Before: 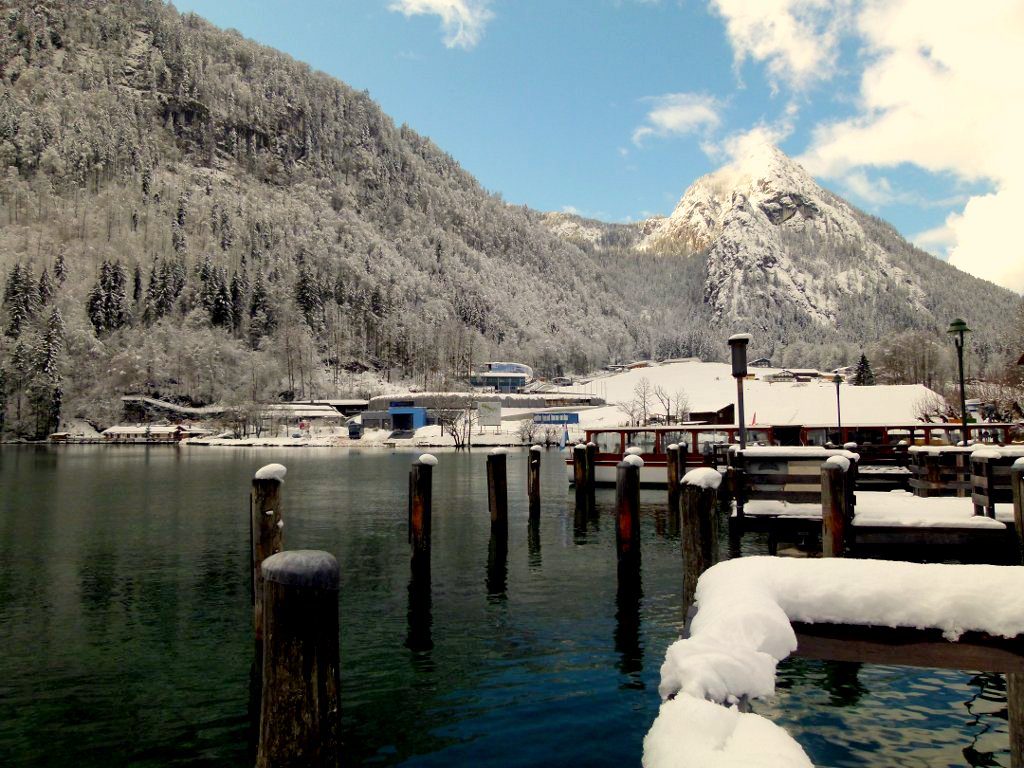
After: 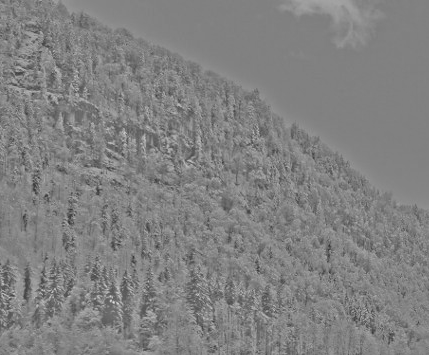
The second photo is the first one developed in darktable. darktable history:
highpass: sharpness 25.84%, contrast boost 14.94%
crop and rotate: left 10.817%, top 0.062%, right 47.194%, bottom 53.626%
rgb levels: preserve colors sum RGB, levels [[0.038, 0.433, 0.934], [0, 0.5, 1], [0, 0.5, 1]]
exposure: black level correction -0.005, exposure 1.002 EV, compensate highlight preservation false
